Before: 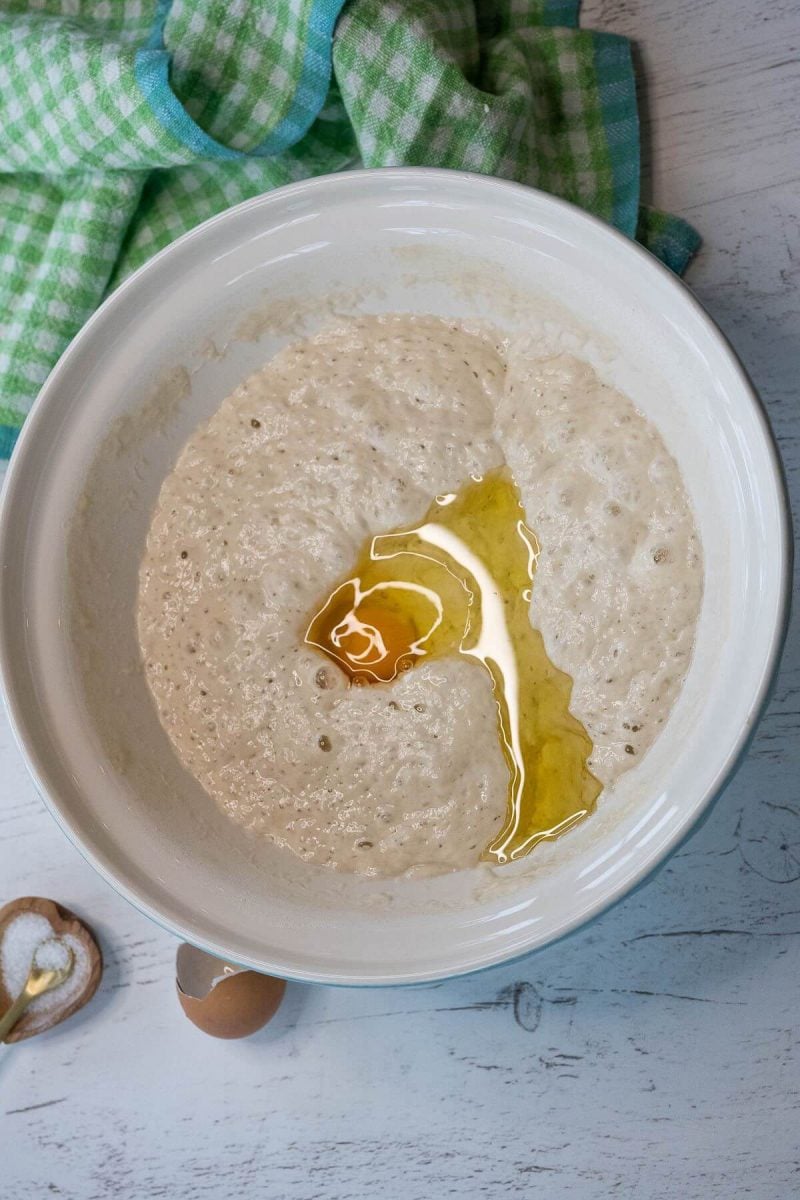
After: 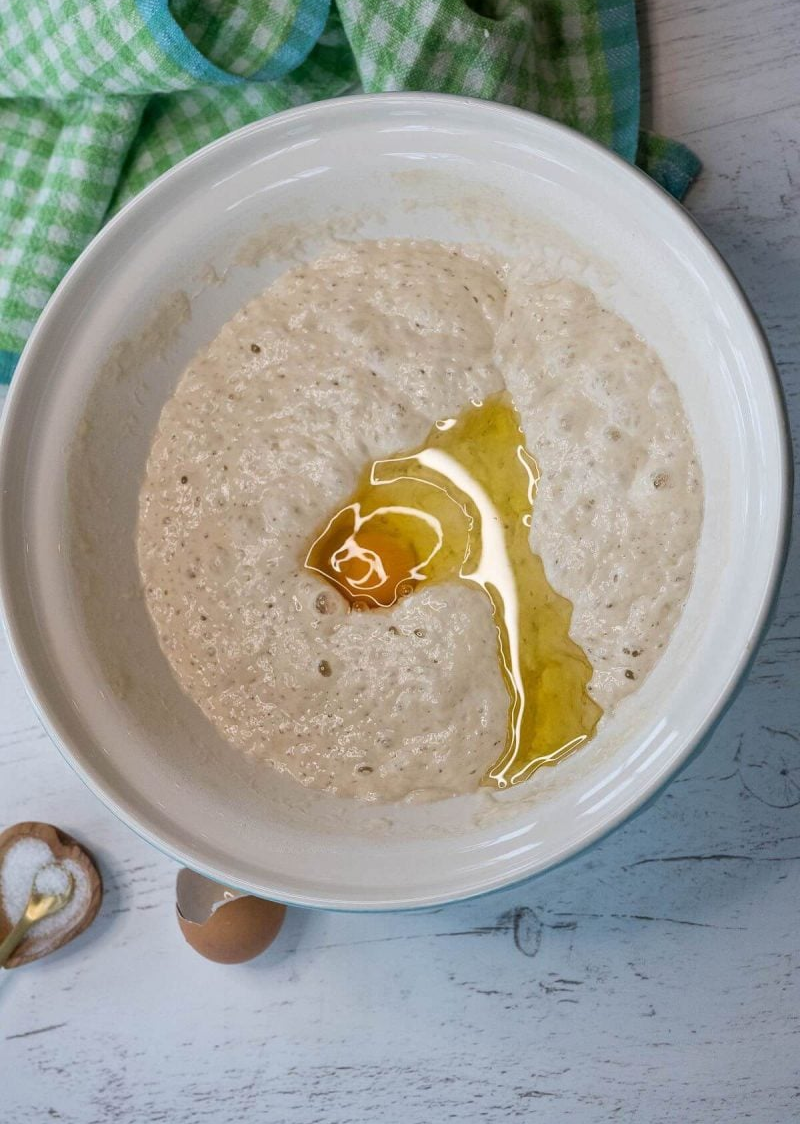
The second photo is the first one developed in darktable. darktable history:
crop and rotate: top 6.266%
